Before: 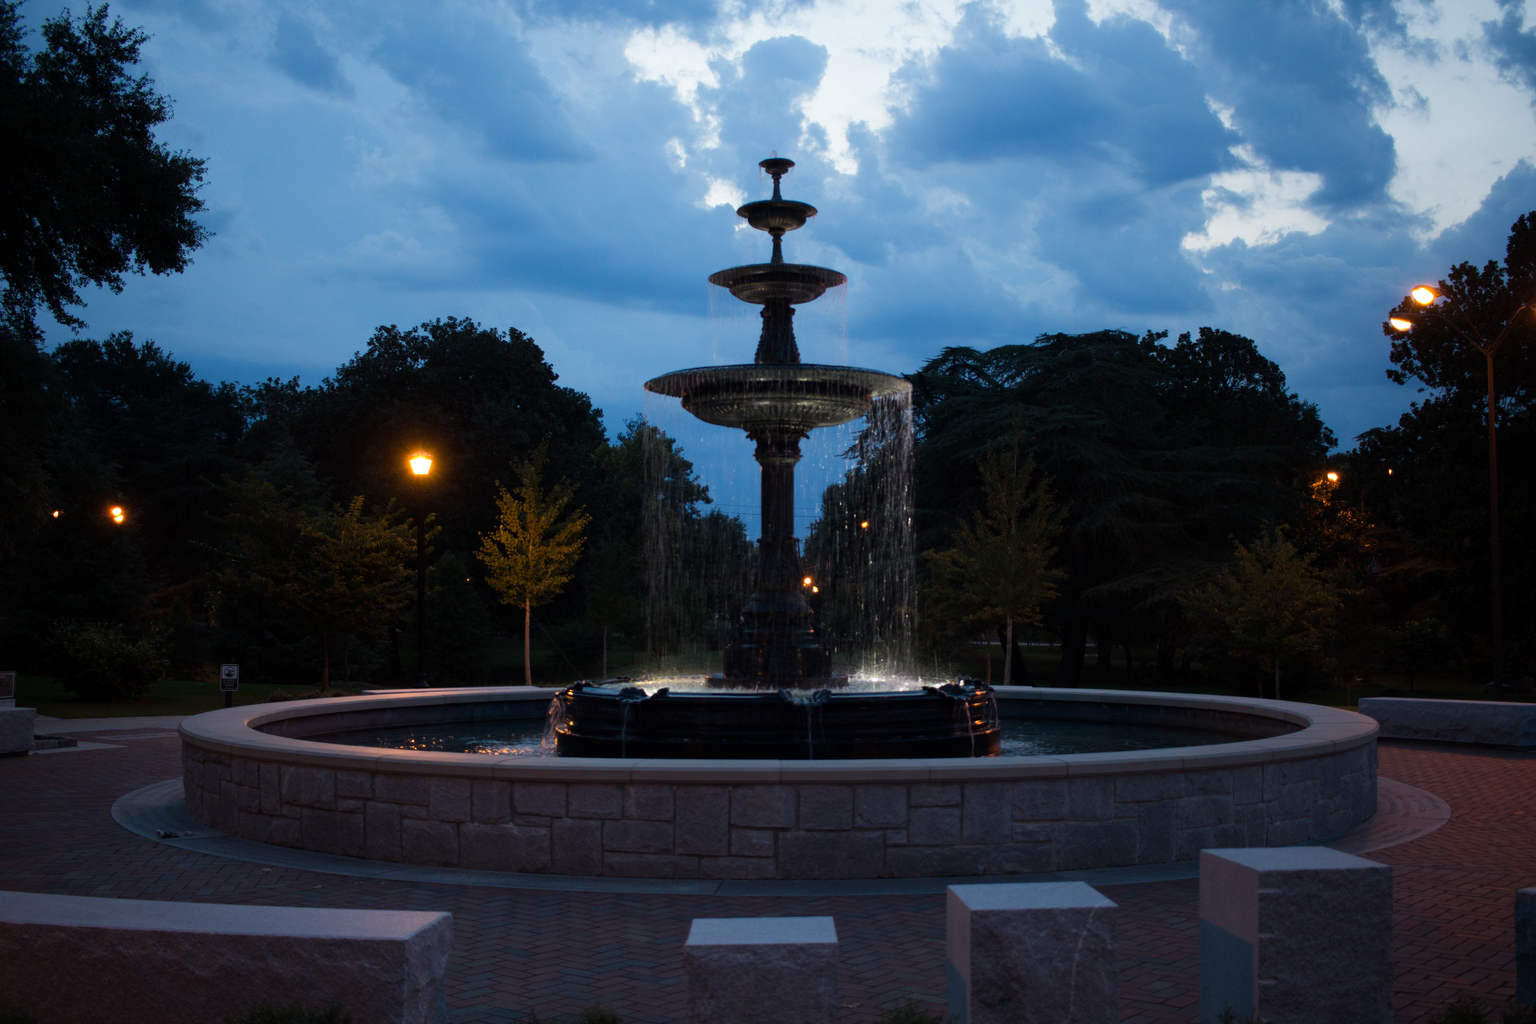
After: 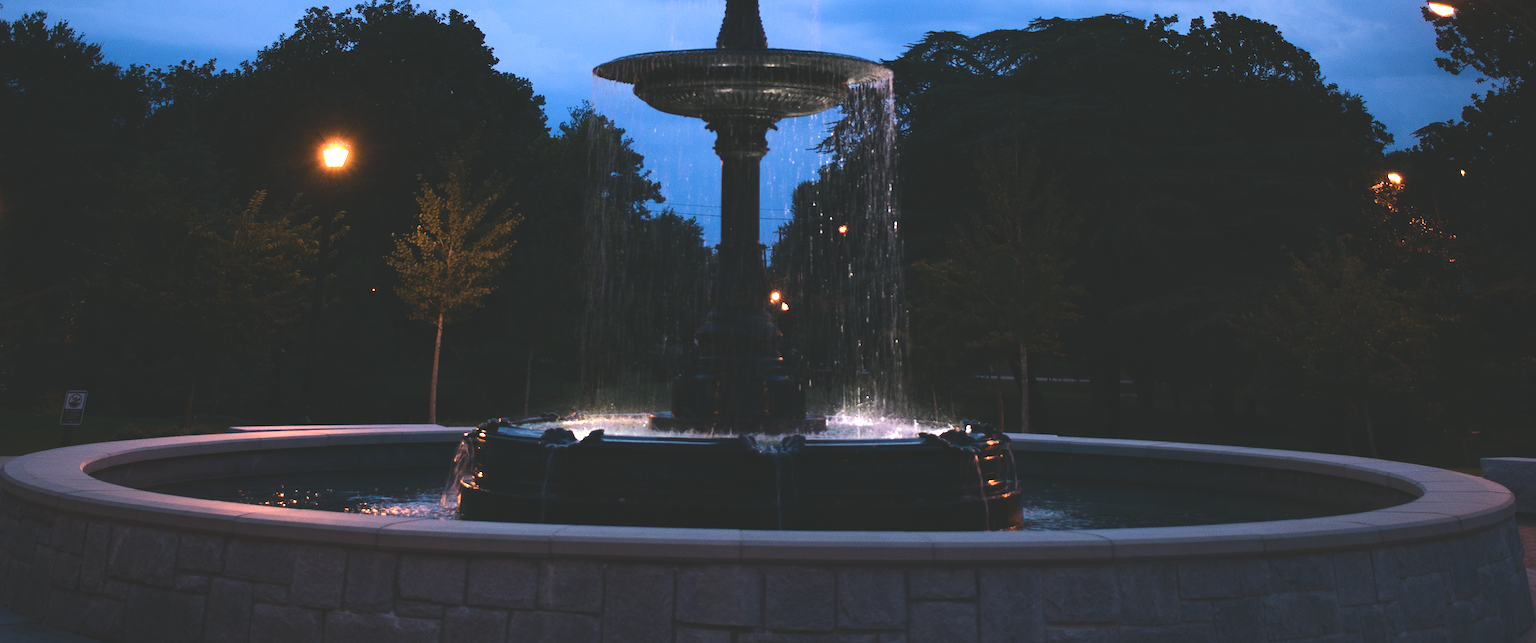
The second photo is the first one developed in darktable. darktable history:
color balance rgb: shadows lift › chroma 2%, shadows lift › hue 135.47°, highlights gain › chroma 2%, highlights gain › hue 291.01°, global offset › luminance 0.5%, perceptual saturation grading › global saturation -10.8%, perceptual saturation grading › highlights -26.83%, perceptual saturation grading › shadows 21.25%, perceptual brilliance grading › highlights 17.77%, perceptual brilliance grading › mid-tones 31.71%, perceptual brilliance grading › shadows -31.01%, global vibrance 24.91%
exposure: black level correction -0.03, compensate highlight preservation false
rotate and perspective: rotation 0.72°, lens shift (vertical) -0.352, lens shift (horizontal) -0.051, crop left 0.152, crop right 0.859, crop top 0.019, crop bottom 0.964
white balance: red 1.05, blue 1.072
color contrast: green-magenta contrast 1.2, blue-yellow contrast 1.2
sharpen: on, module defaults
crop and rotate: top 23.043%, bottom 23.437%
contrast brightness saturation: contrast 0.01, saturation -0.05
